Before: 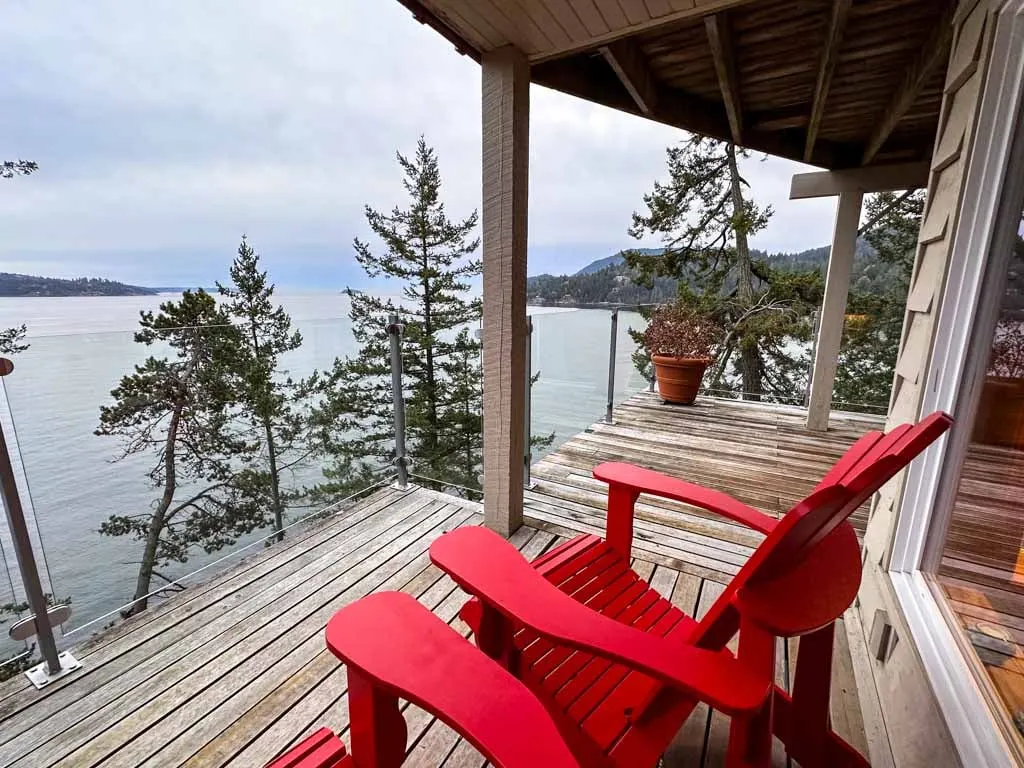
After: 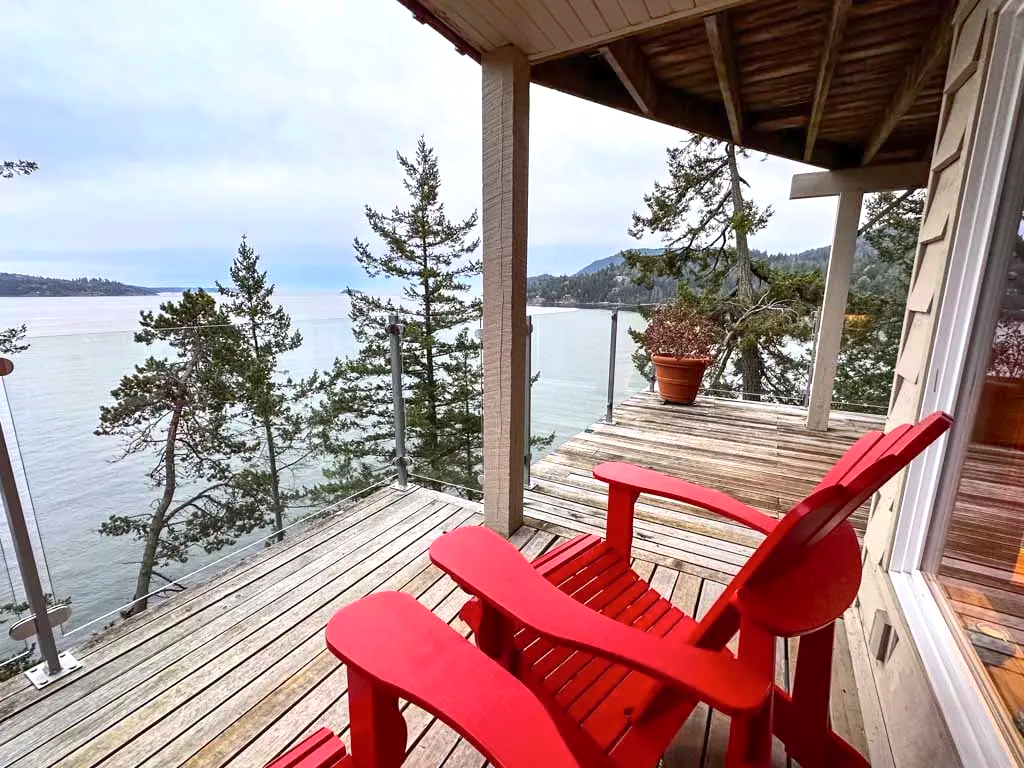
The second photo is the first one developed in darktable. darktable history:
exposure: exposure 0.236 EV, compensate highlight preservation false
contrast brightness saturation: contrast 0.24, brightness 0.09
shadows and highlights: on, module defaults
